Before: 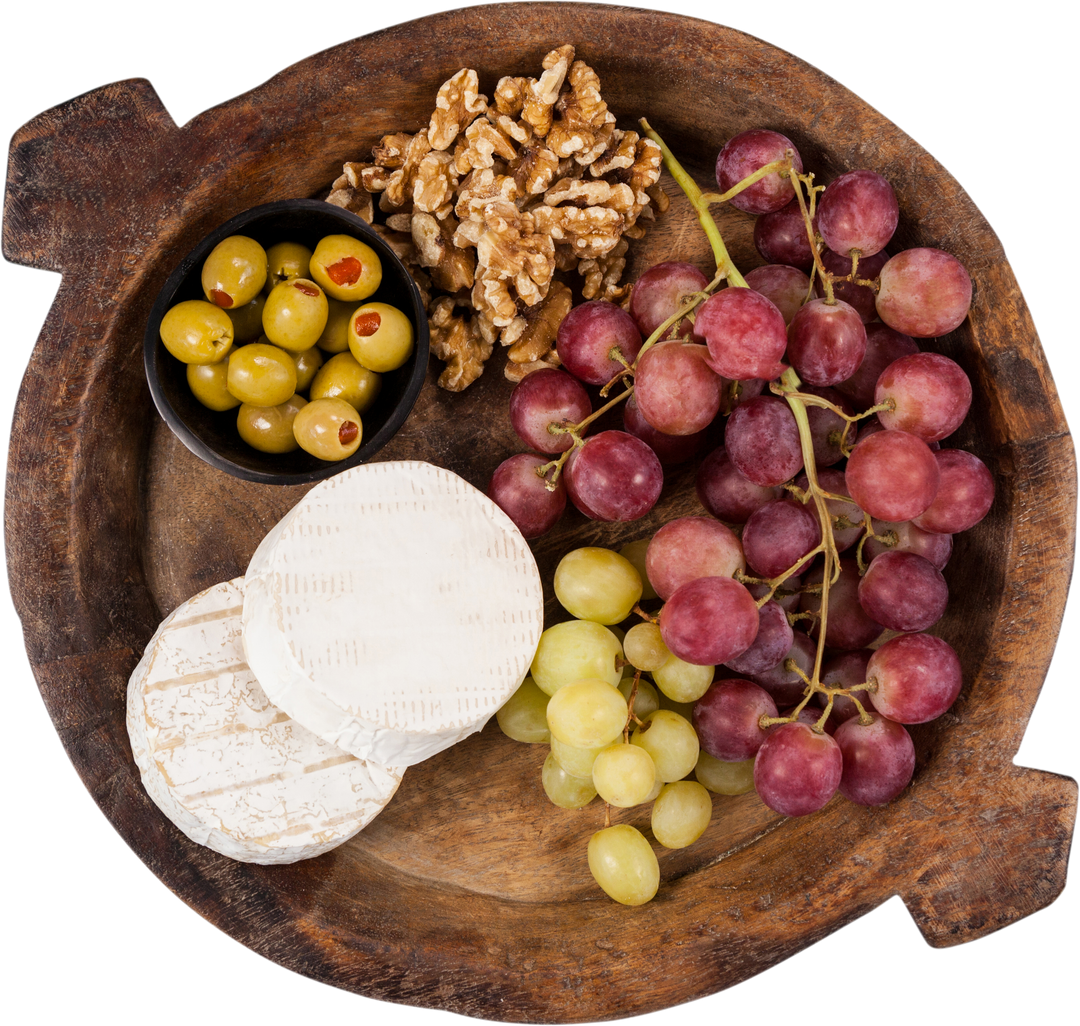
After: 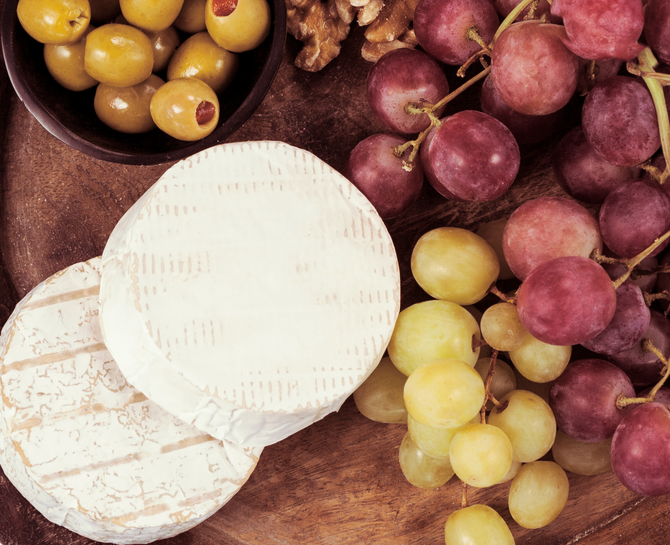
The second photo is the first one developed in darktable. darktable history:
split-toning: on, module defaults
crop: left 13.312%, top 31.28%, right 24.627%, bottom 15.582%
